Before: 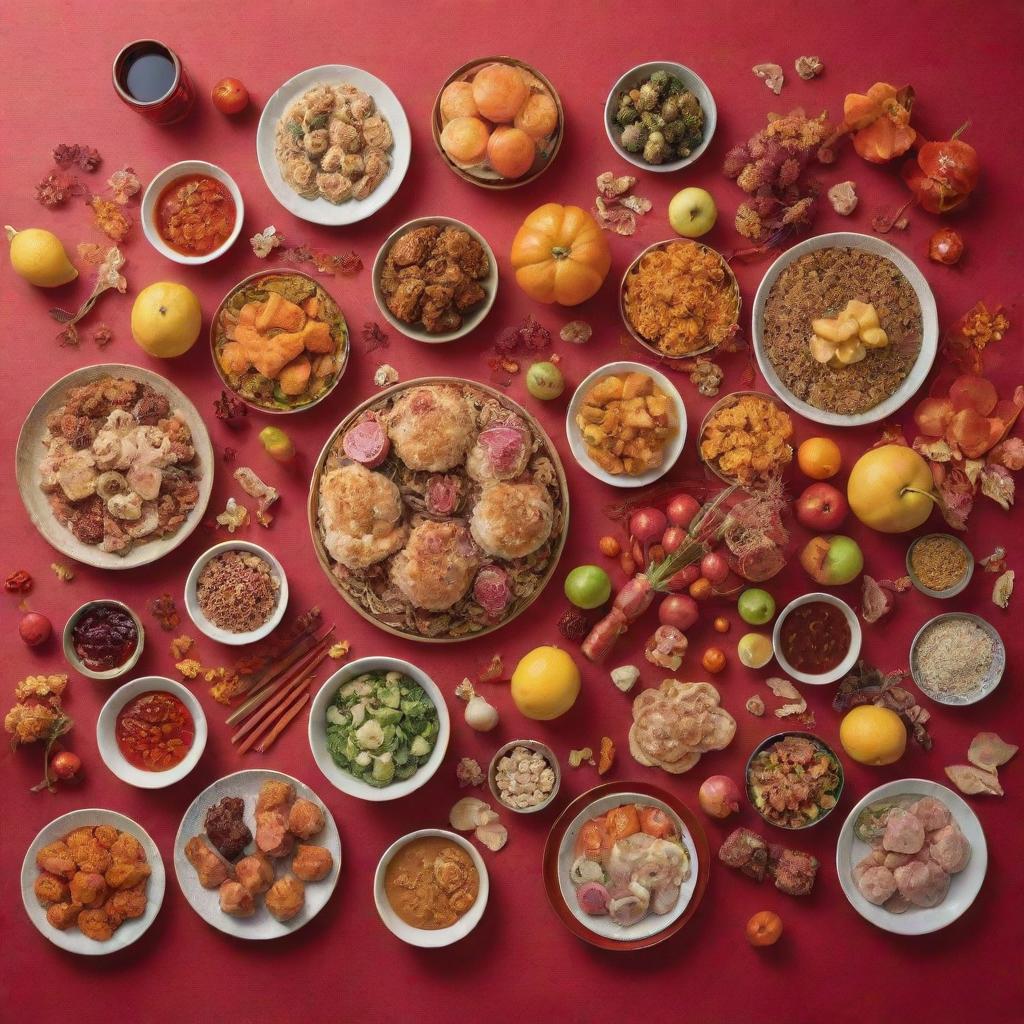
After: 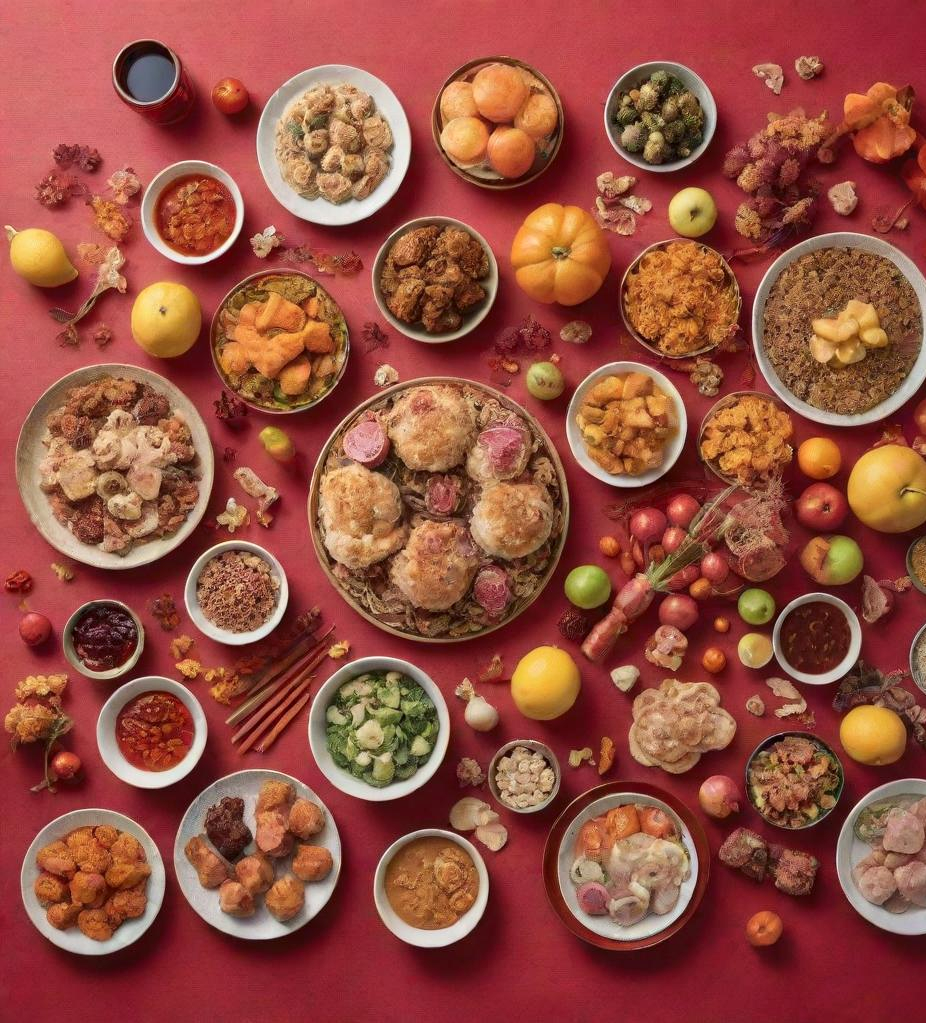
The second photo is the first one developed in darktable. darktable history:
crop: right 9.499%, bottom 0.034%
shadows and highlights: shadows 32.37, highlights -32.26, soften with gaussian
local contrast: mode bilateral grid, contrast 21, coarseness 49, detail 133%, midtone range 0.2
